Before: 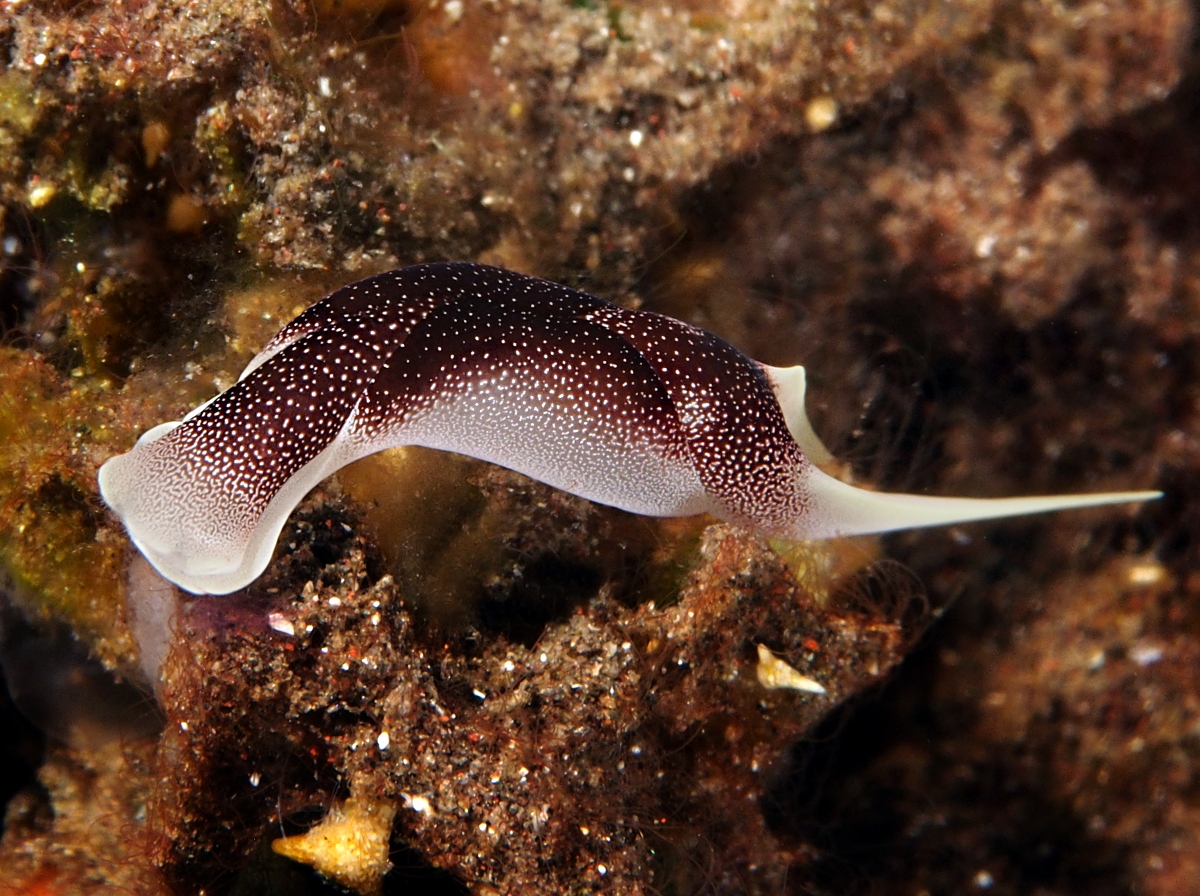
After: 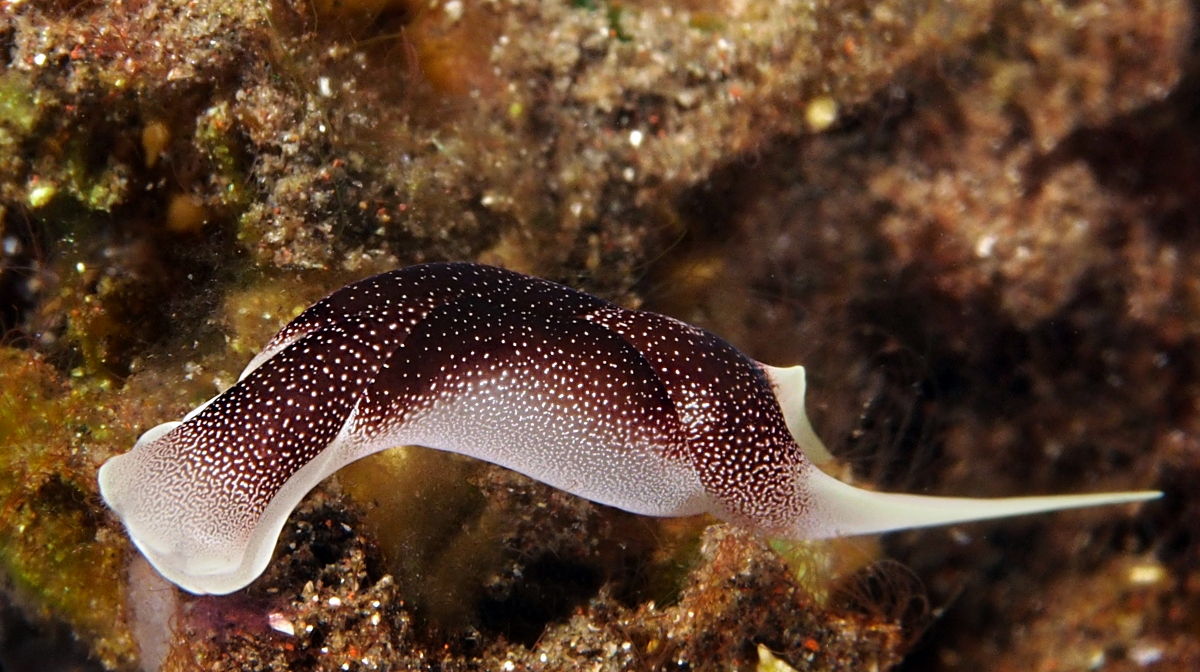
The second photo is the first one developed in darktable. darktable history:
color zones: curves: ch2 [(0, 0.5) (0.143, 0.517) (0.286, 0.571) (0.429, 0.522) (0.571, 0.5) (0.714, 0.5) (0.857, 0.5) (1, 0.5)]
crop: bottom 24.984%
